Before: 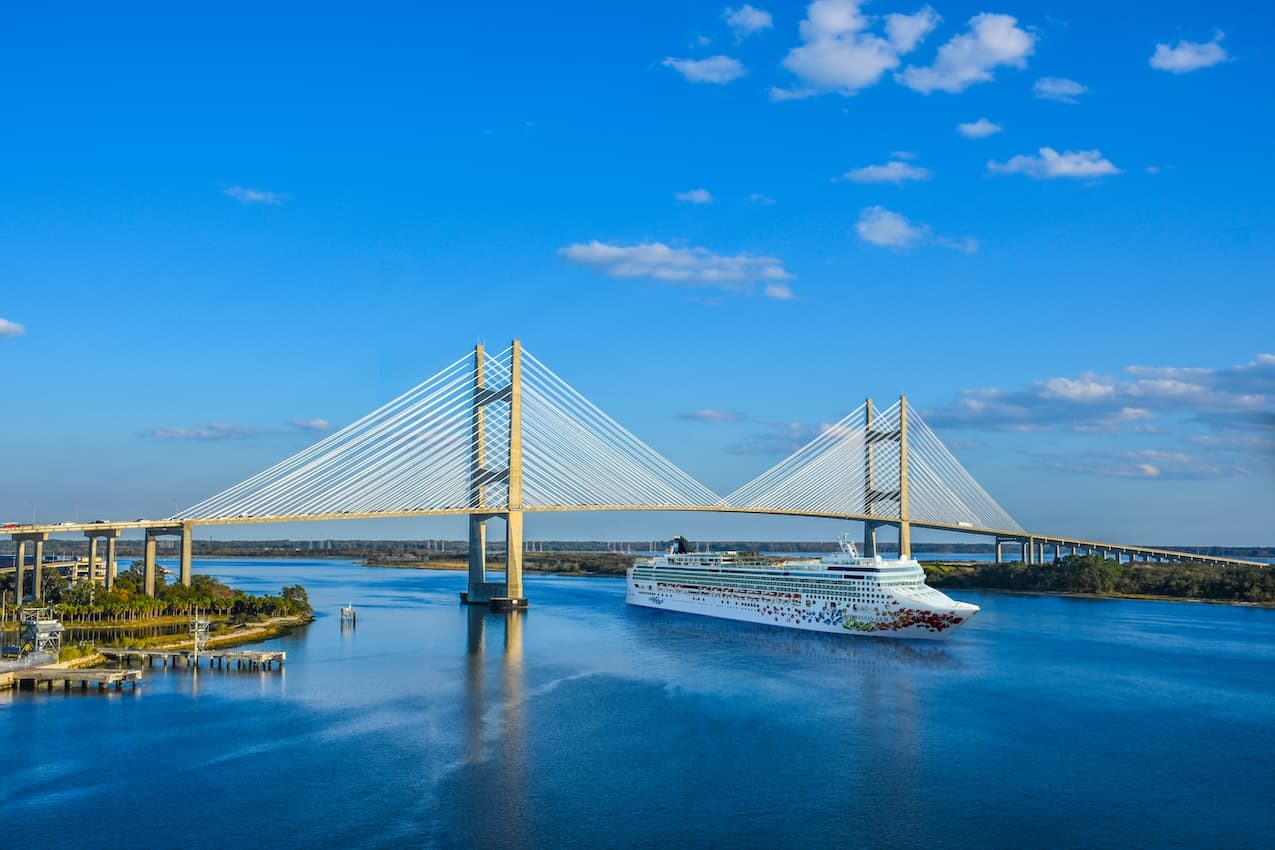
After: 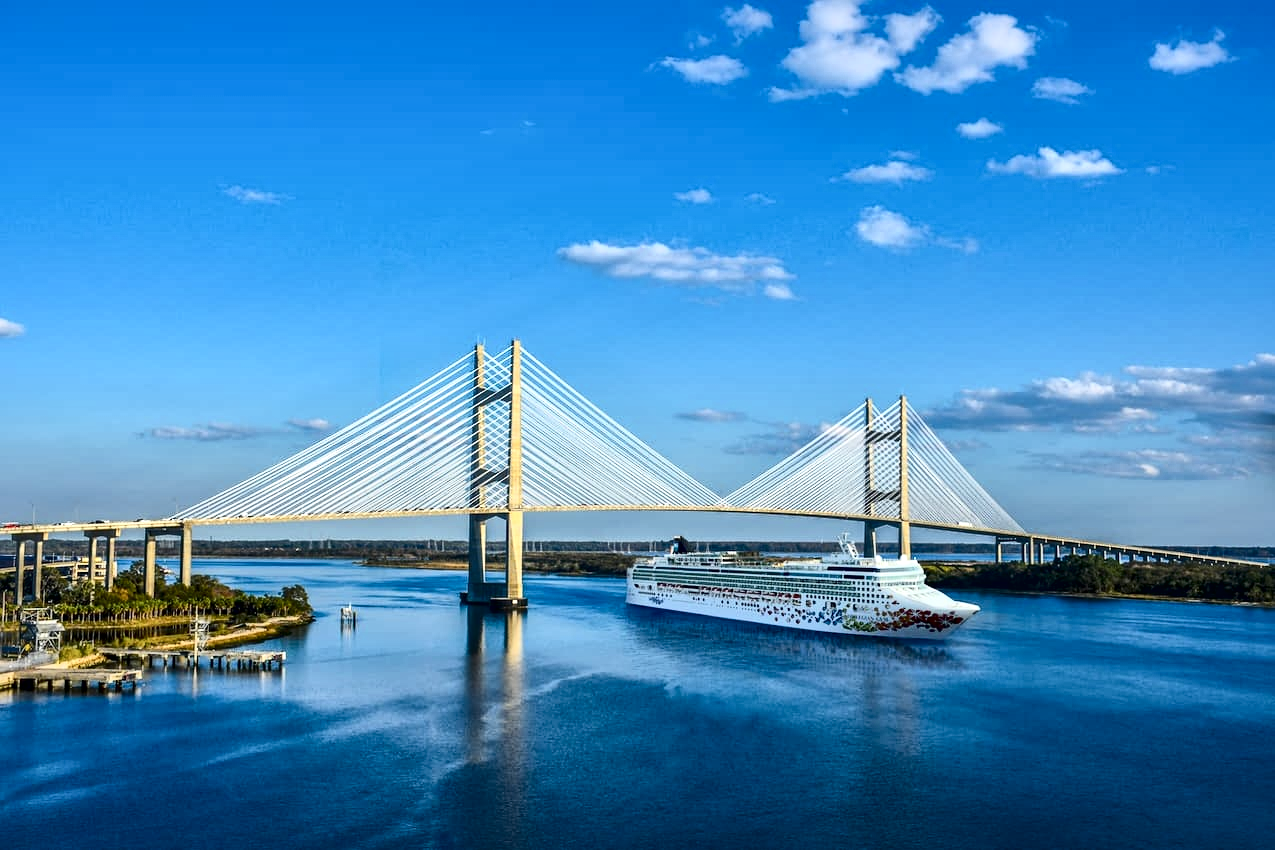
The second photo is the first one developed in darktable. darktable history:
local contrast: mode bilateral grid, contrast 20, coarseness 50, detail 171%, midtone range 0.2
contrast brightness saturation: contrast 0.22
